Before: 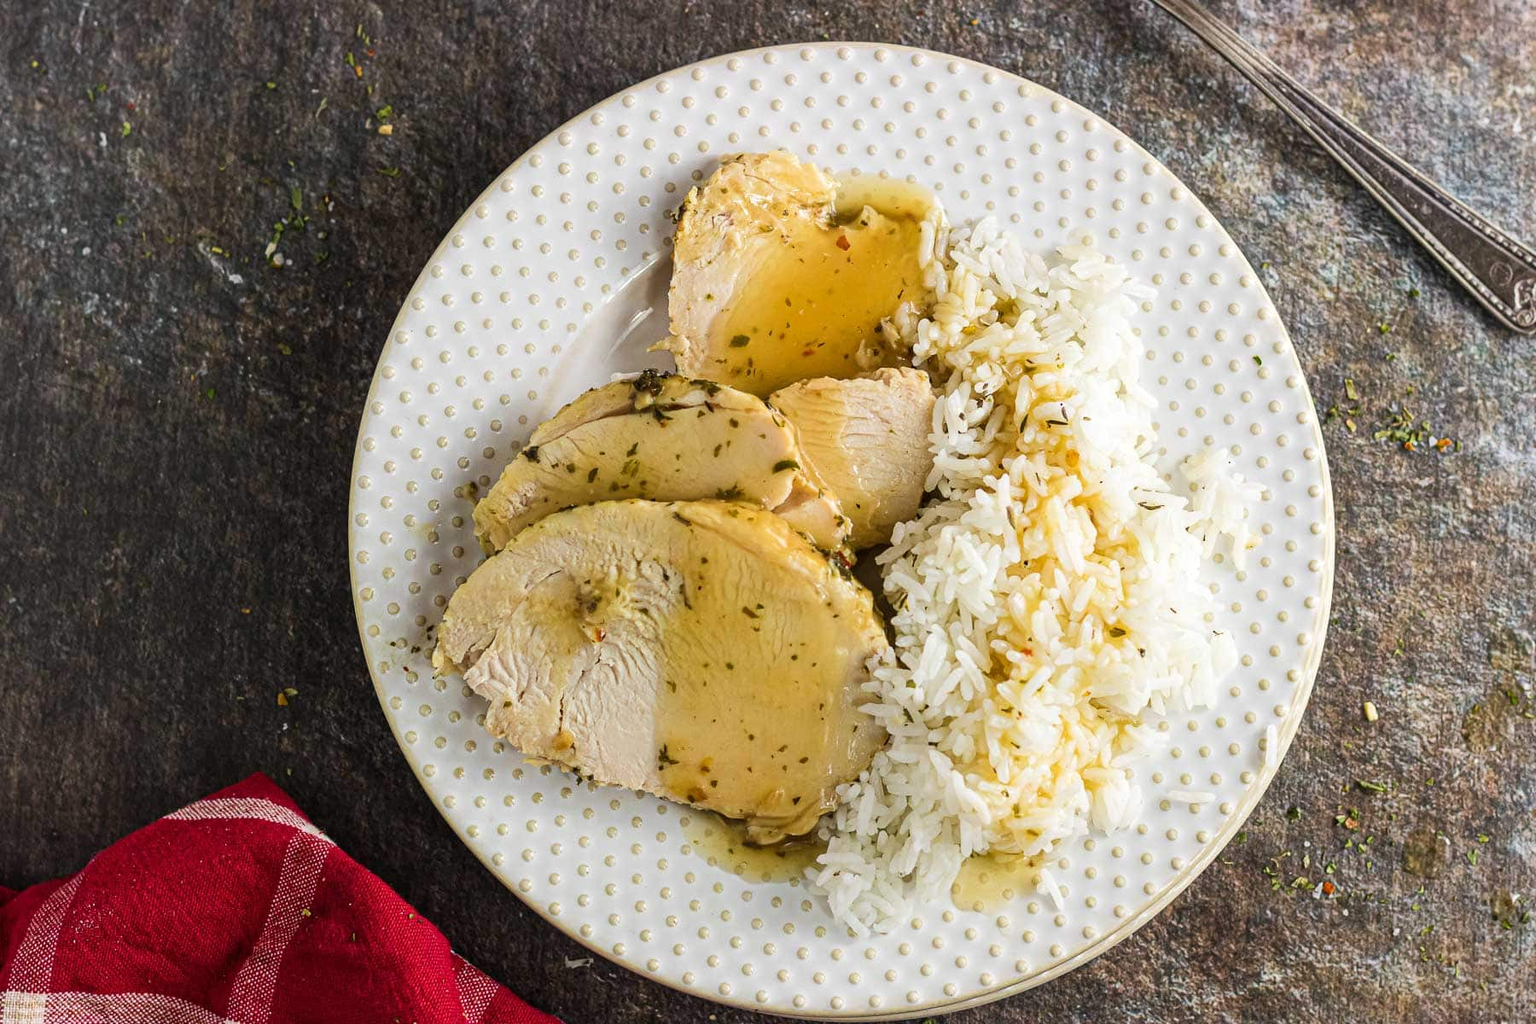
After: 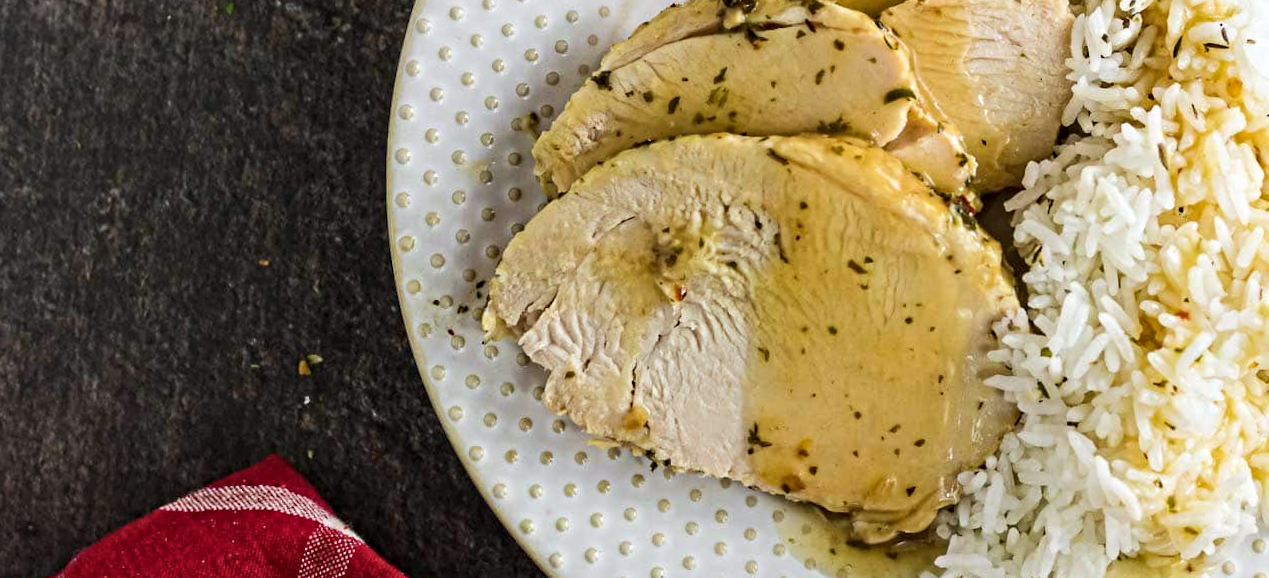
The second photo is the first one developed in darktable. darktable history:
white balance: red 0.988, blue 1.017
rotate and perspective: rotation 0.226°, lens shift (vertical) -0.042, crop left 0.023, crop right 0.982, crop top 0.006, crop bottom 0.994
crop: top 36.498%, right 27.964%, bottom 14.995%
contrast equalizer: y [[0.5, 0.5, 0.501, 0.63, 0.504, 0.5], [0.5 ×6], [0.5 ×6], [0 ×6], [0 ×6]]
